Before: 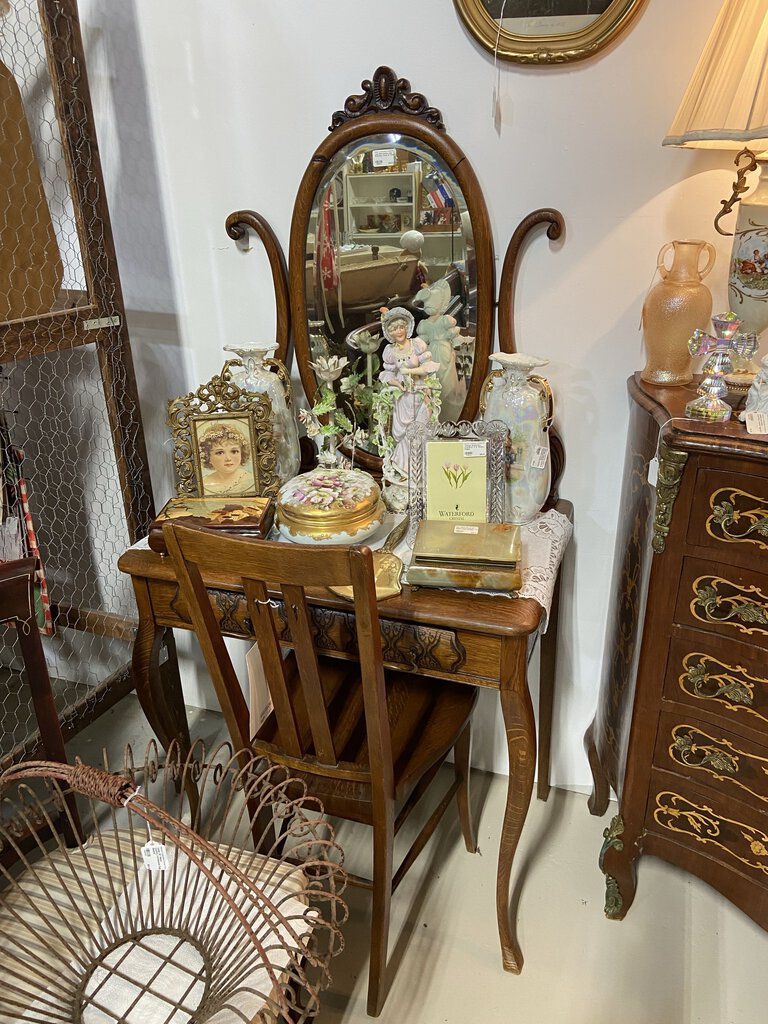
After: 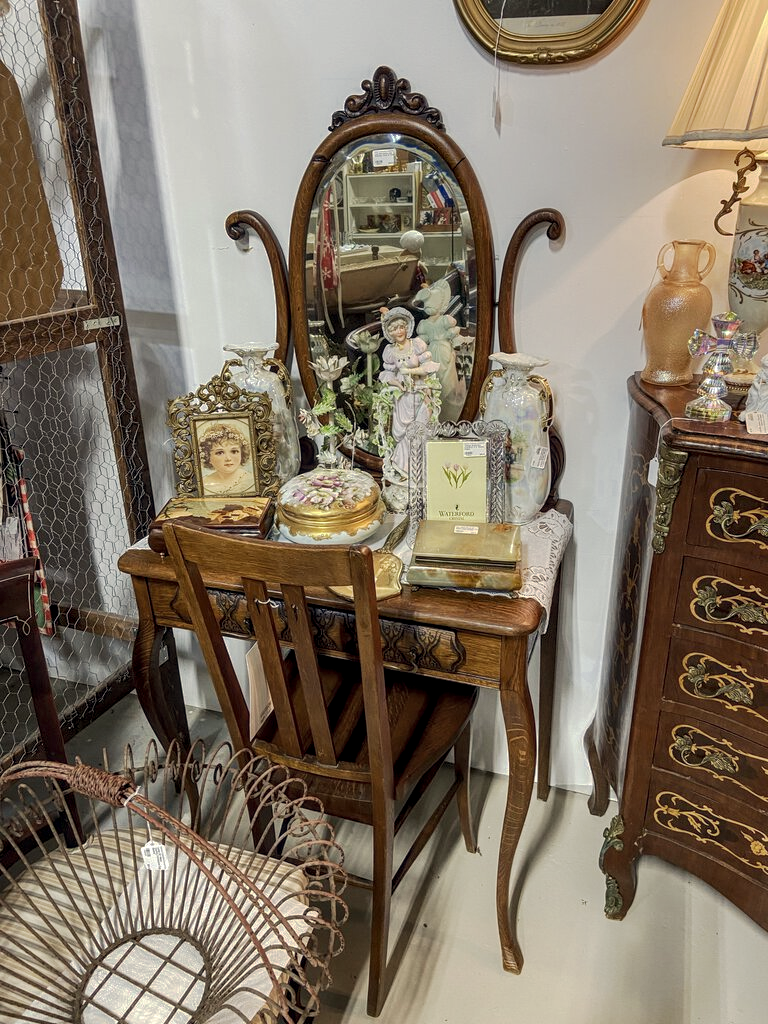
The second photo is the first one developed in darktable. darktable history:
white balance: emerald 1
color zones: curves: ch0 [(0, 0.497) (0.143, 0.5) (0.286, 0.5) (0.429, 0.483) (0.571, 0.116) (0.714, -0.006) (0.857, 0.28) (1, 0.497)]
local contrast: highlights 61%, detail 143%, midtone range 0.428
color correction: highlights a* 0.207, highlights b* 2.7, shadows a* -0.874, shadows b* -4.78
tone curve: curves: ch0 [(0, 0) (0.003, 0.003) (0.011, 0.011) (0.025, 0.025) (0.044, 0.044) (0.069, 0.068) (0.1, 0.098) (0.136, 0.134) (0.177, 0.175) (0.224, 0.221) (0.277, 0.273) (0.335, 0.33) (0.399, 0.393) (0.468, 0.461) (0.543, 0.534) (0.623, 0.614) (0.709, 0.69) (0.801, 0.752) (0.898, 0.835) (1, 1)], preserve colors none
